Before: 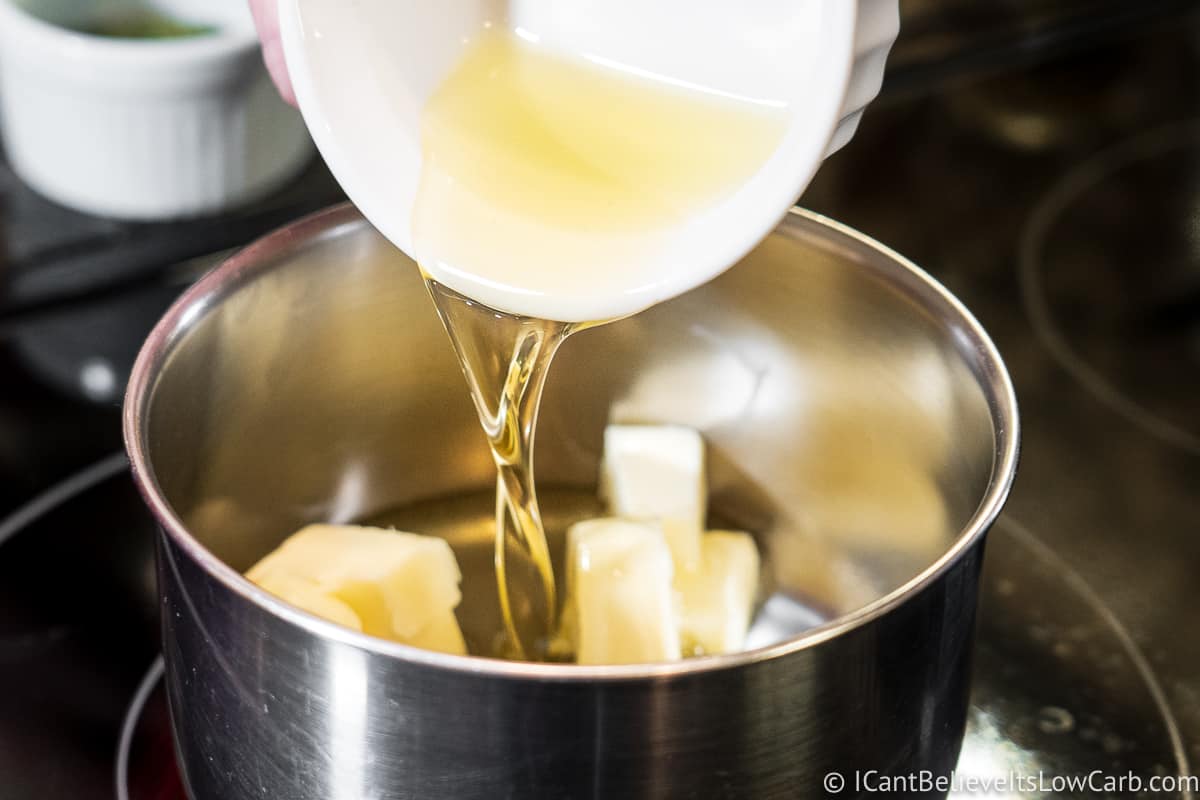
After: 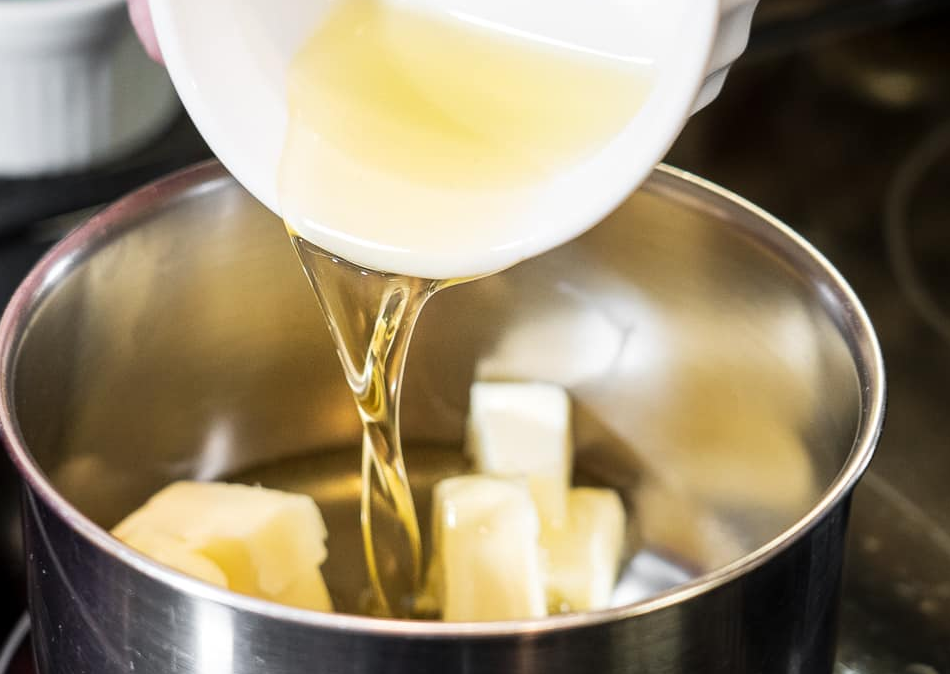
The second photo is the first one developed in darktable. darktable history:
white balance: emerald 1
crop: left 11.225%, top 5.381%, right 9.565%, bottom 10.314%
